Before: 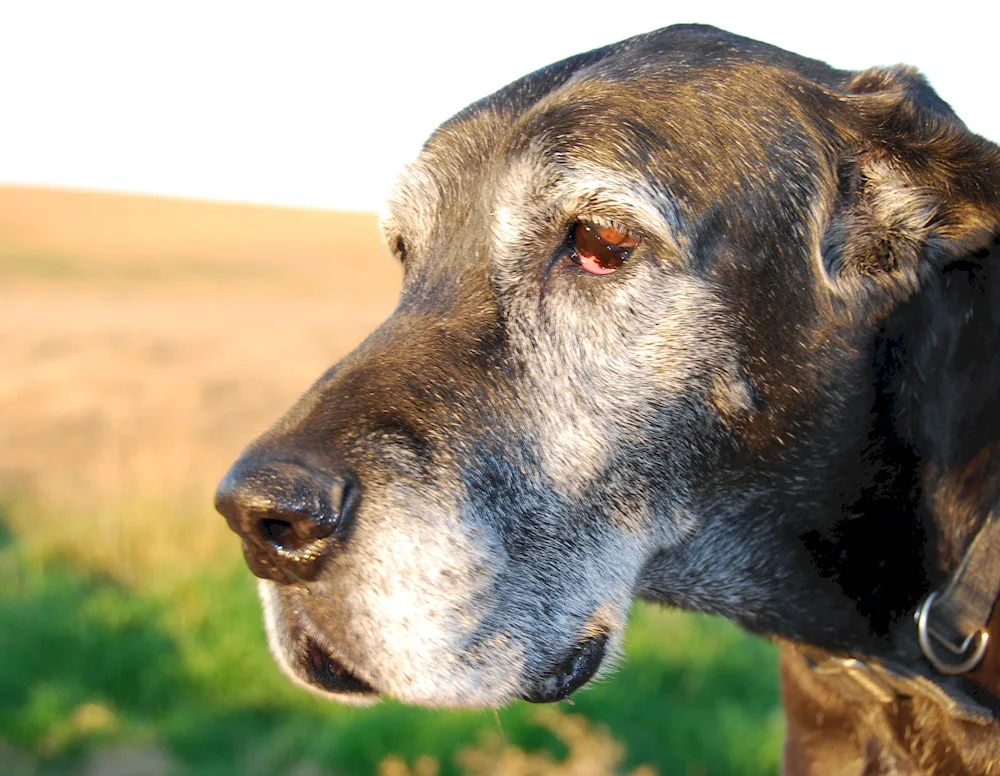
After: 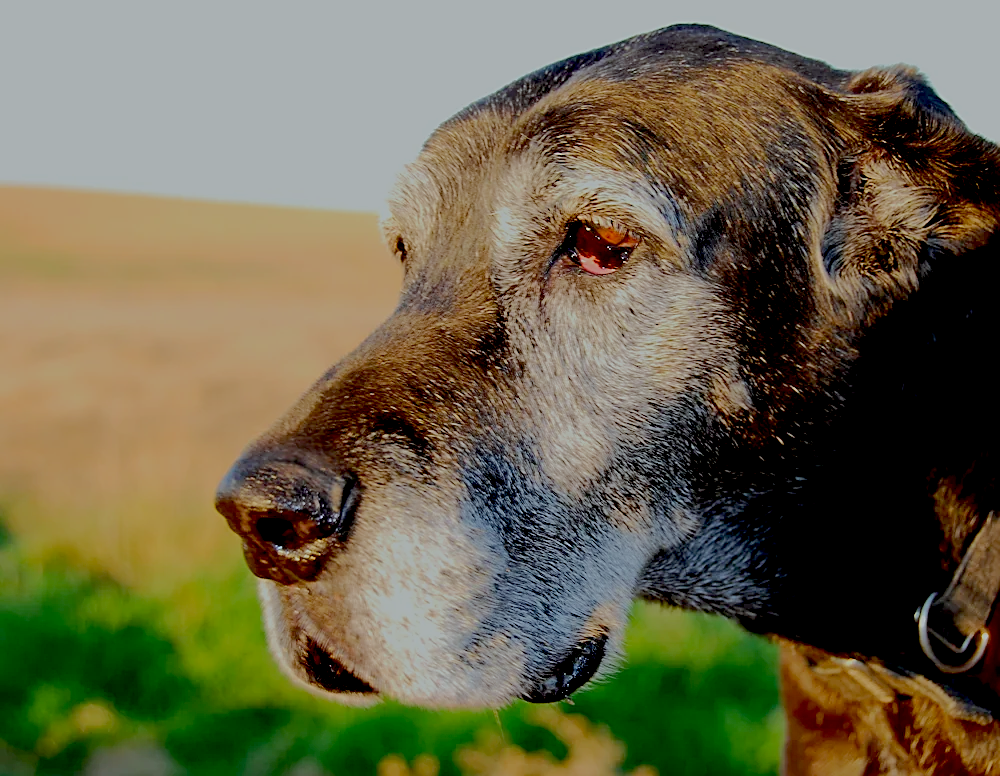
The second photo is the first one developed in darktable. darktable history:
exposure: black level correction 0.046, exposure -0.228 EV, compensate highlight preservation false
tone equalizer: -8 EV -0.036 EV, -7 EV 0.006 EV, -6 EV -0.005 EV, -5 EV 0.004 EV, -4 EV -0.036 EV, -3 EV -0.233 EV, -2 EV -0.691 EV, -1 EV -0.972 EV, +0 EV -0.953 EV, edges refinement/feathering 500, mask exposure compensation -1.57 EV, preserve details no
color correction: highlights a* -4.87, highlights b* -4.31, shadows a* 3.92, shadows b* 4.2
sharpen: on, module defaults
